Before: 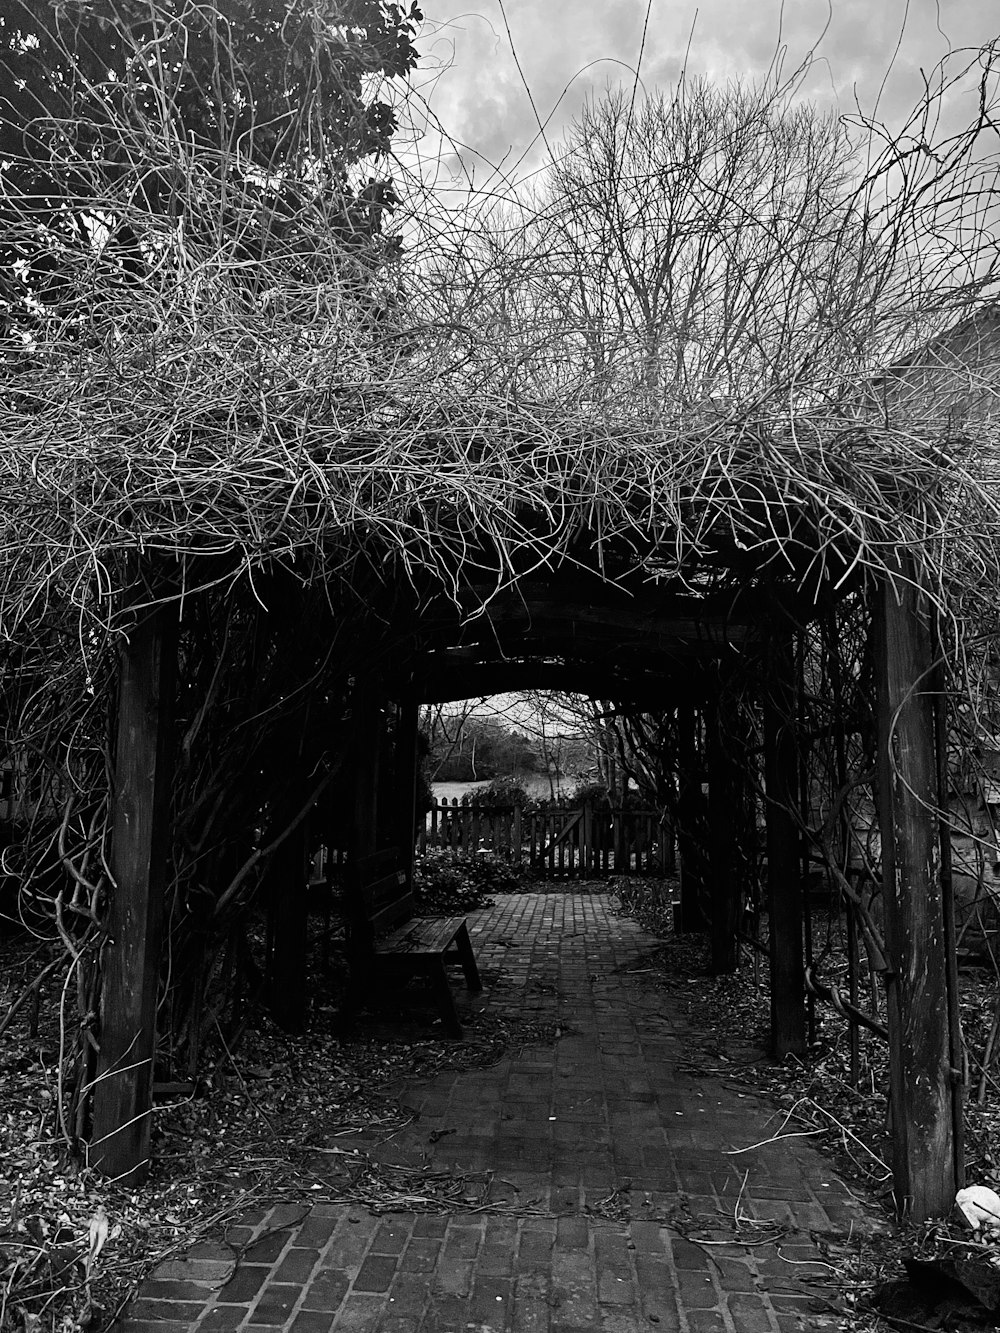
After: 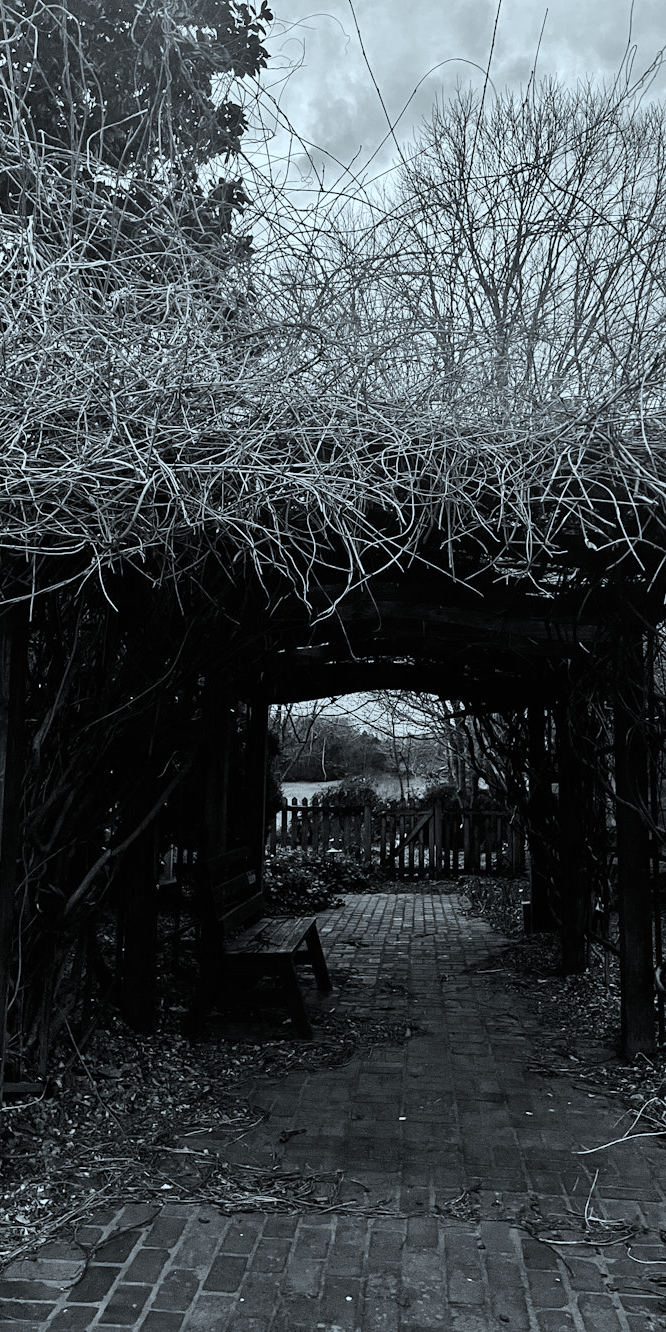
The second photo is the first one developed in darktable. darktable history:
crop and rotate: left 15.055%, right 18.278%
white balance: red 0.925, blue 1.046
